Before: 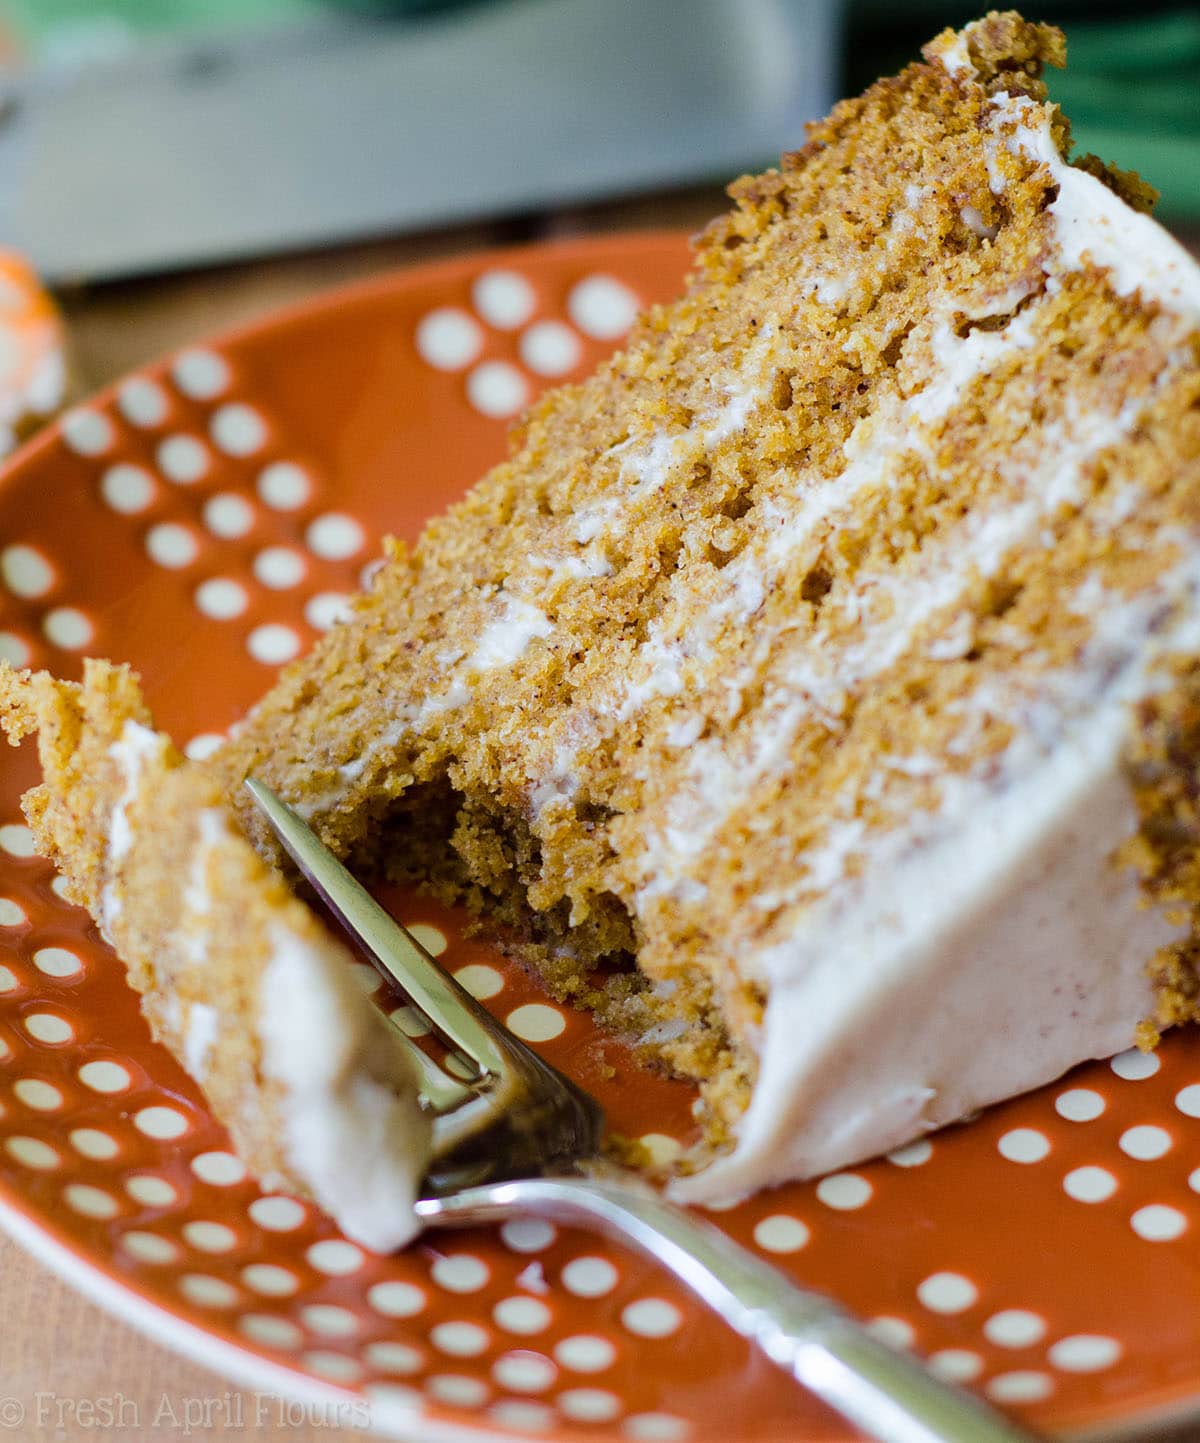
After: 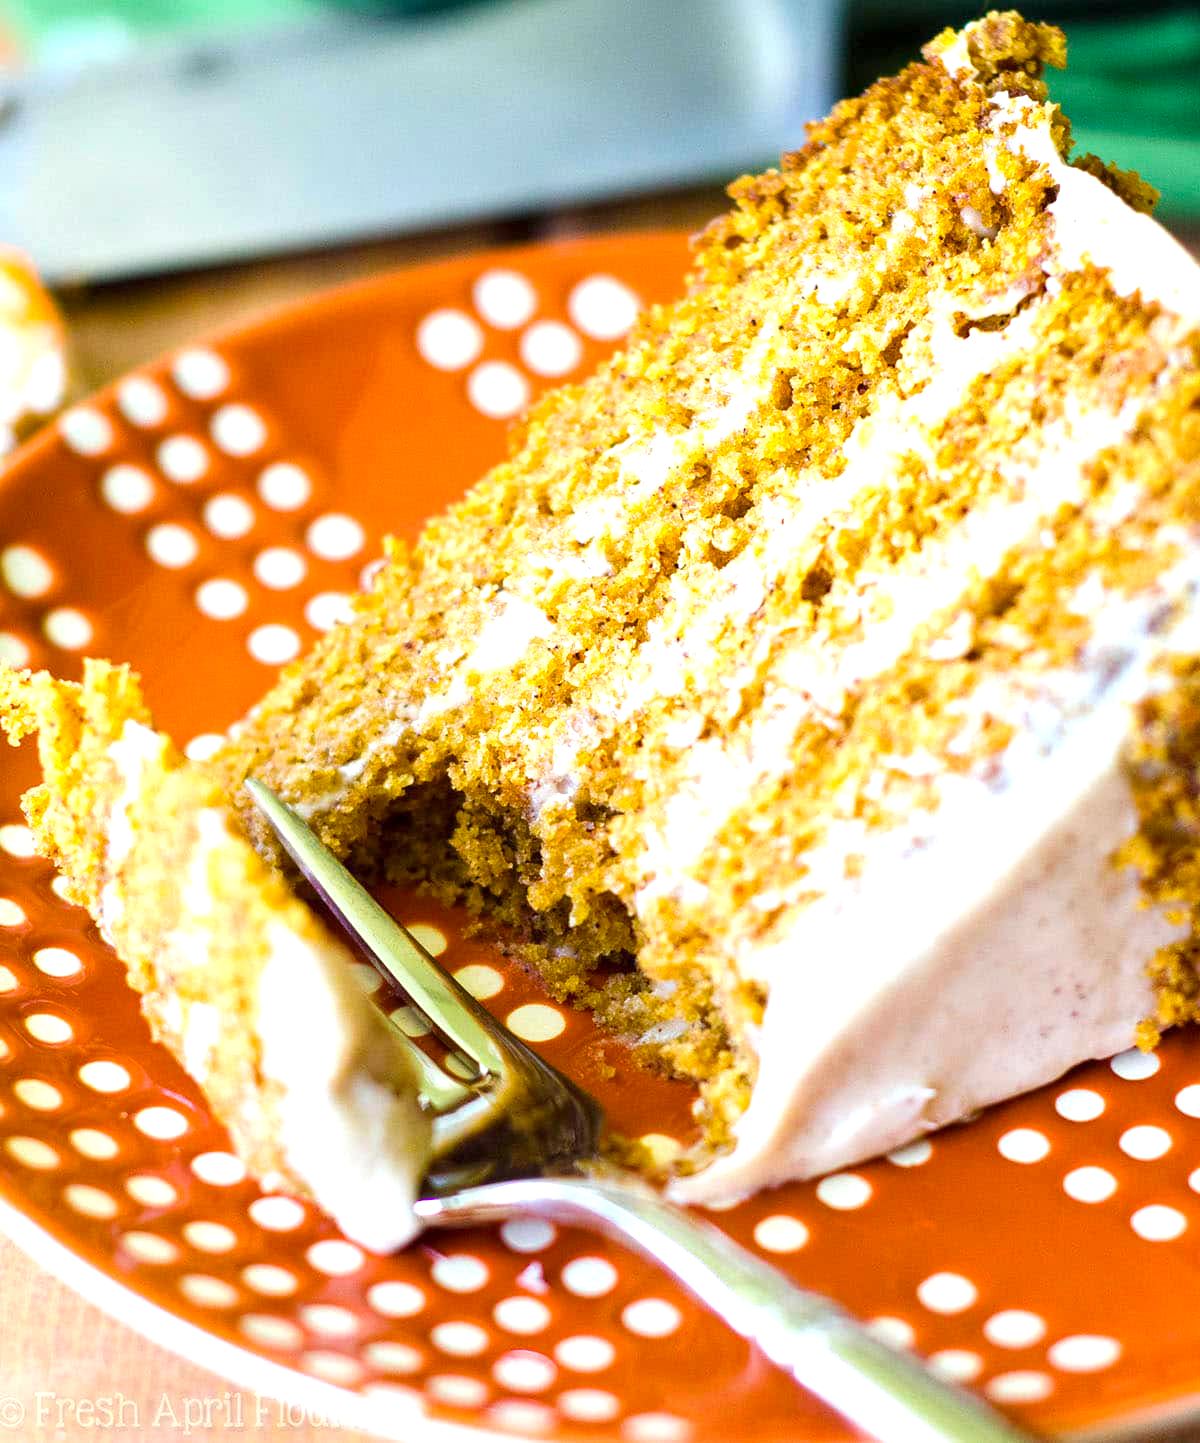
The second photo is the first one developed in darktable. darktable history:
exposure: black level correction 0, exposure 1.001 EV, compensate exposure bias true, compensate highlight preservation false
color balance rgb: linear chroma grading › global chroma 8.908%, perceptual saturation grading › global saturation 14.946%, global vibrance 9.573%
local contrast: highlights 103%, shadows 98%, detail 120%, midtone range 0.2
